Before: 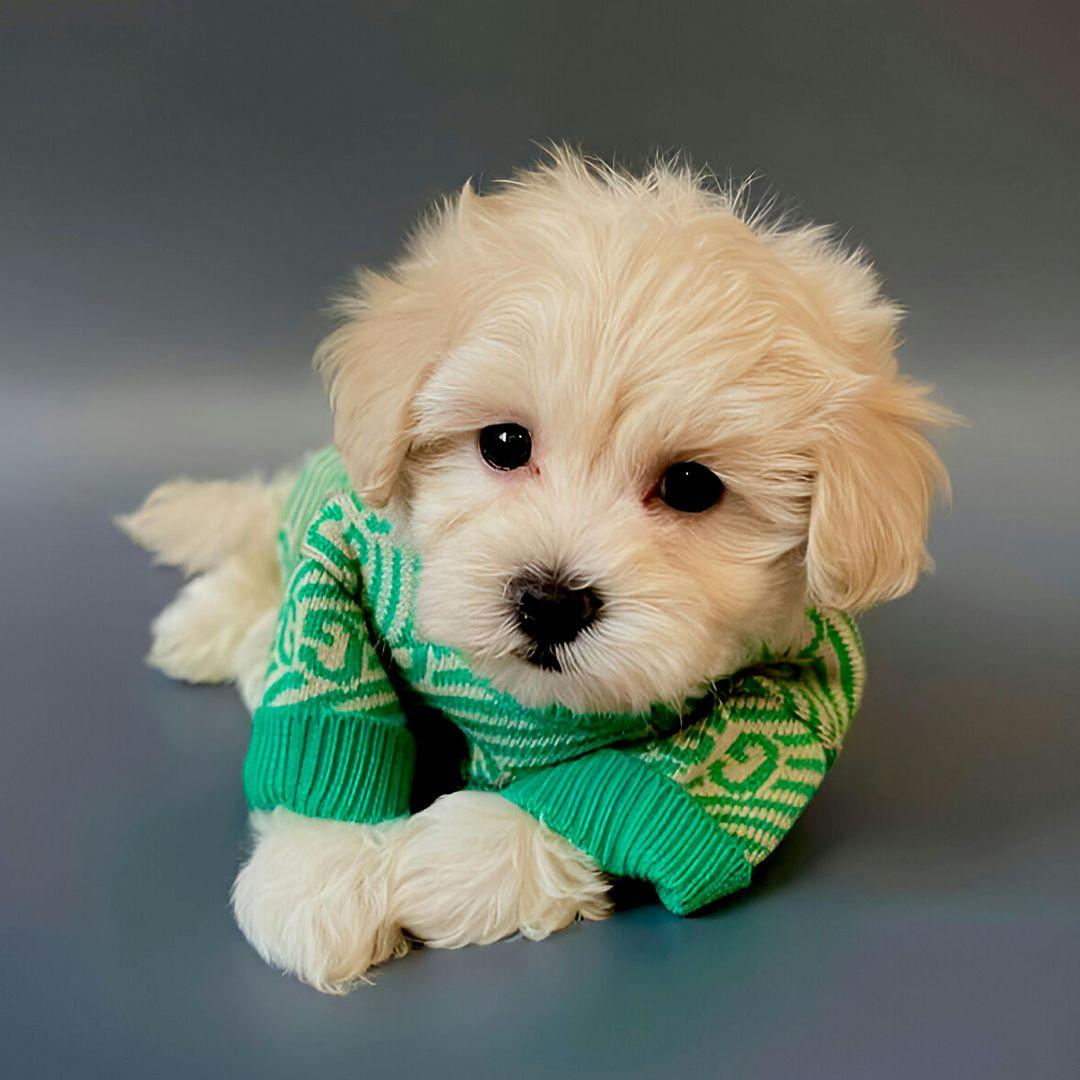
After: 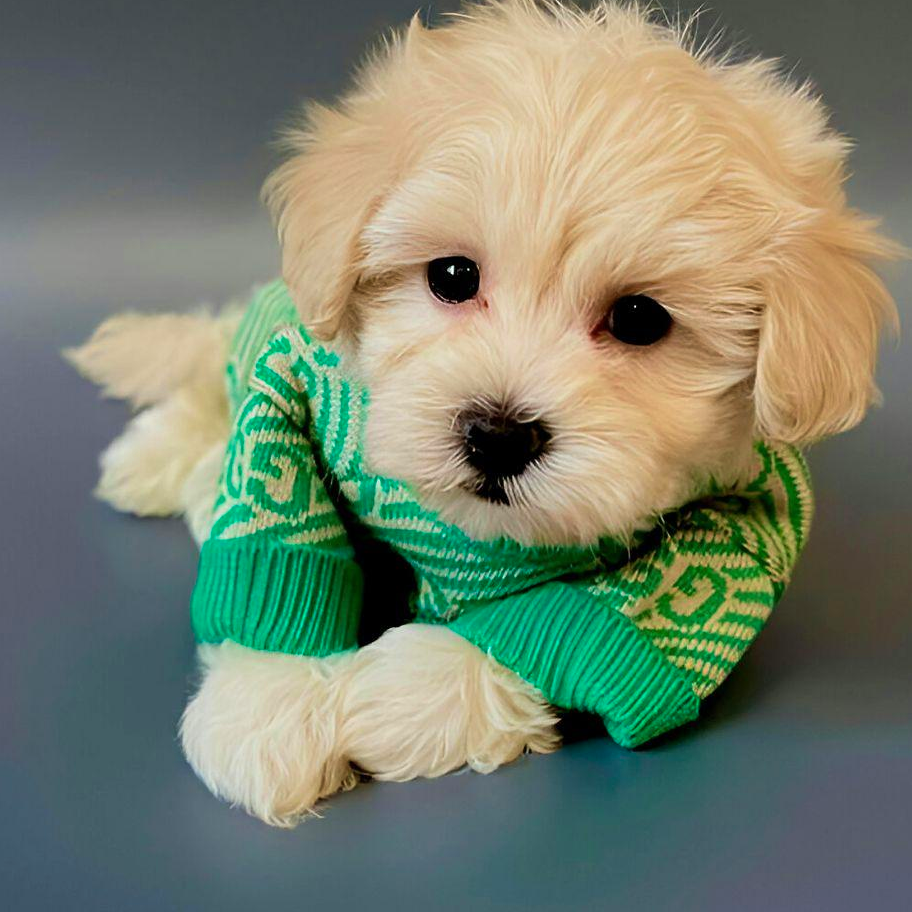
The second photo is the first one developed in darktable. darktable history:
crop and rotate: left 4.842%, top 15.51%, right 10.668%
color correction: highlights a* 0.003, highlights b* -0.283
velvia: on, module defaults
